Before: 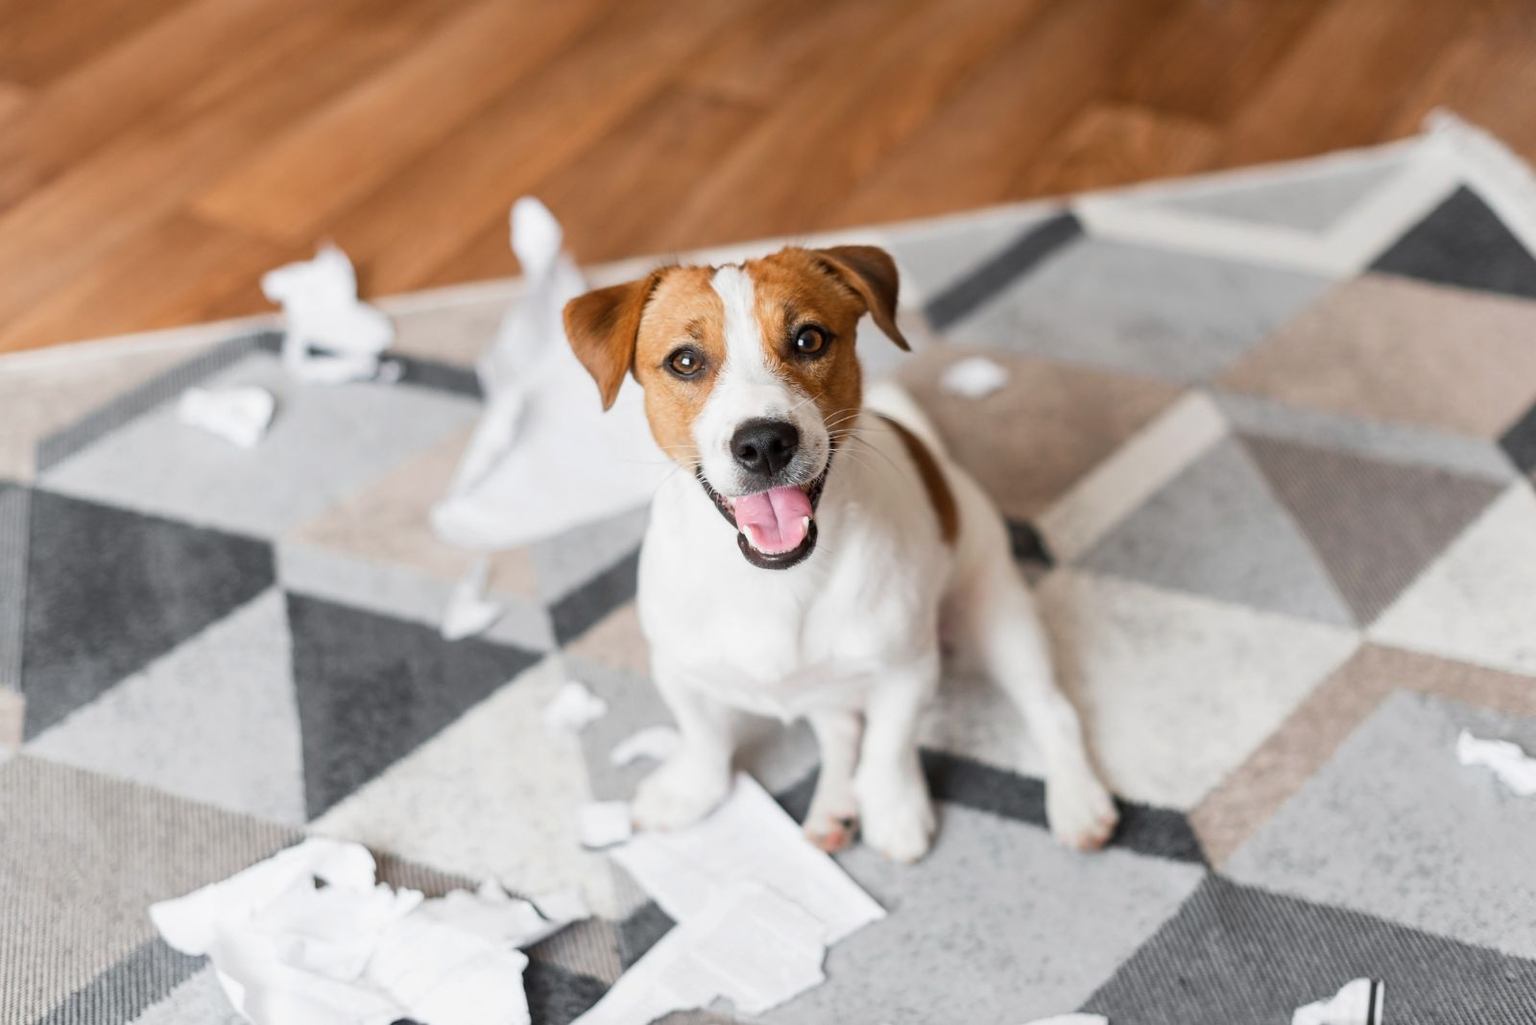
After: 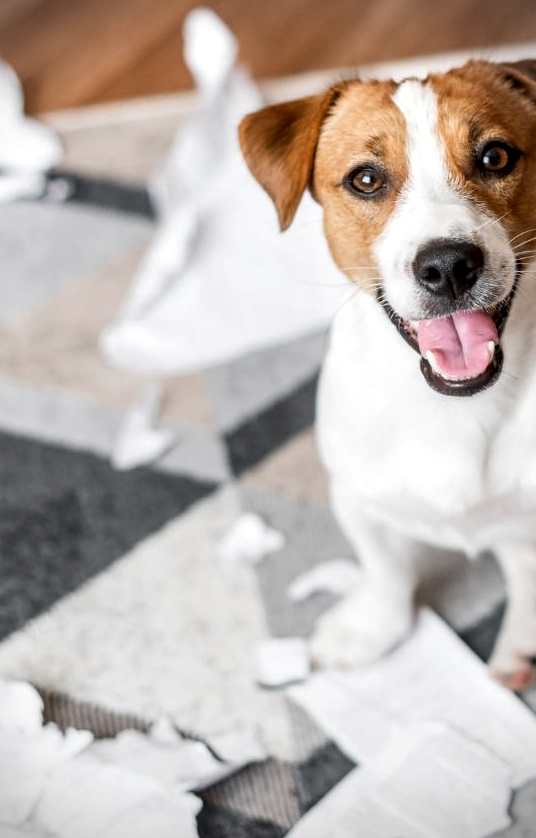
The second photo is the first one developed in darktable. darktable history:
vignetting: dithering 8-bit output, unbound false
crop and rotate: left 21.77%, top 18.528%, right 44.676%, bottom 2.997%
local contrast: detail 150%
